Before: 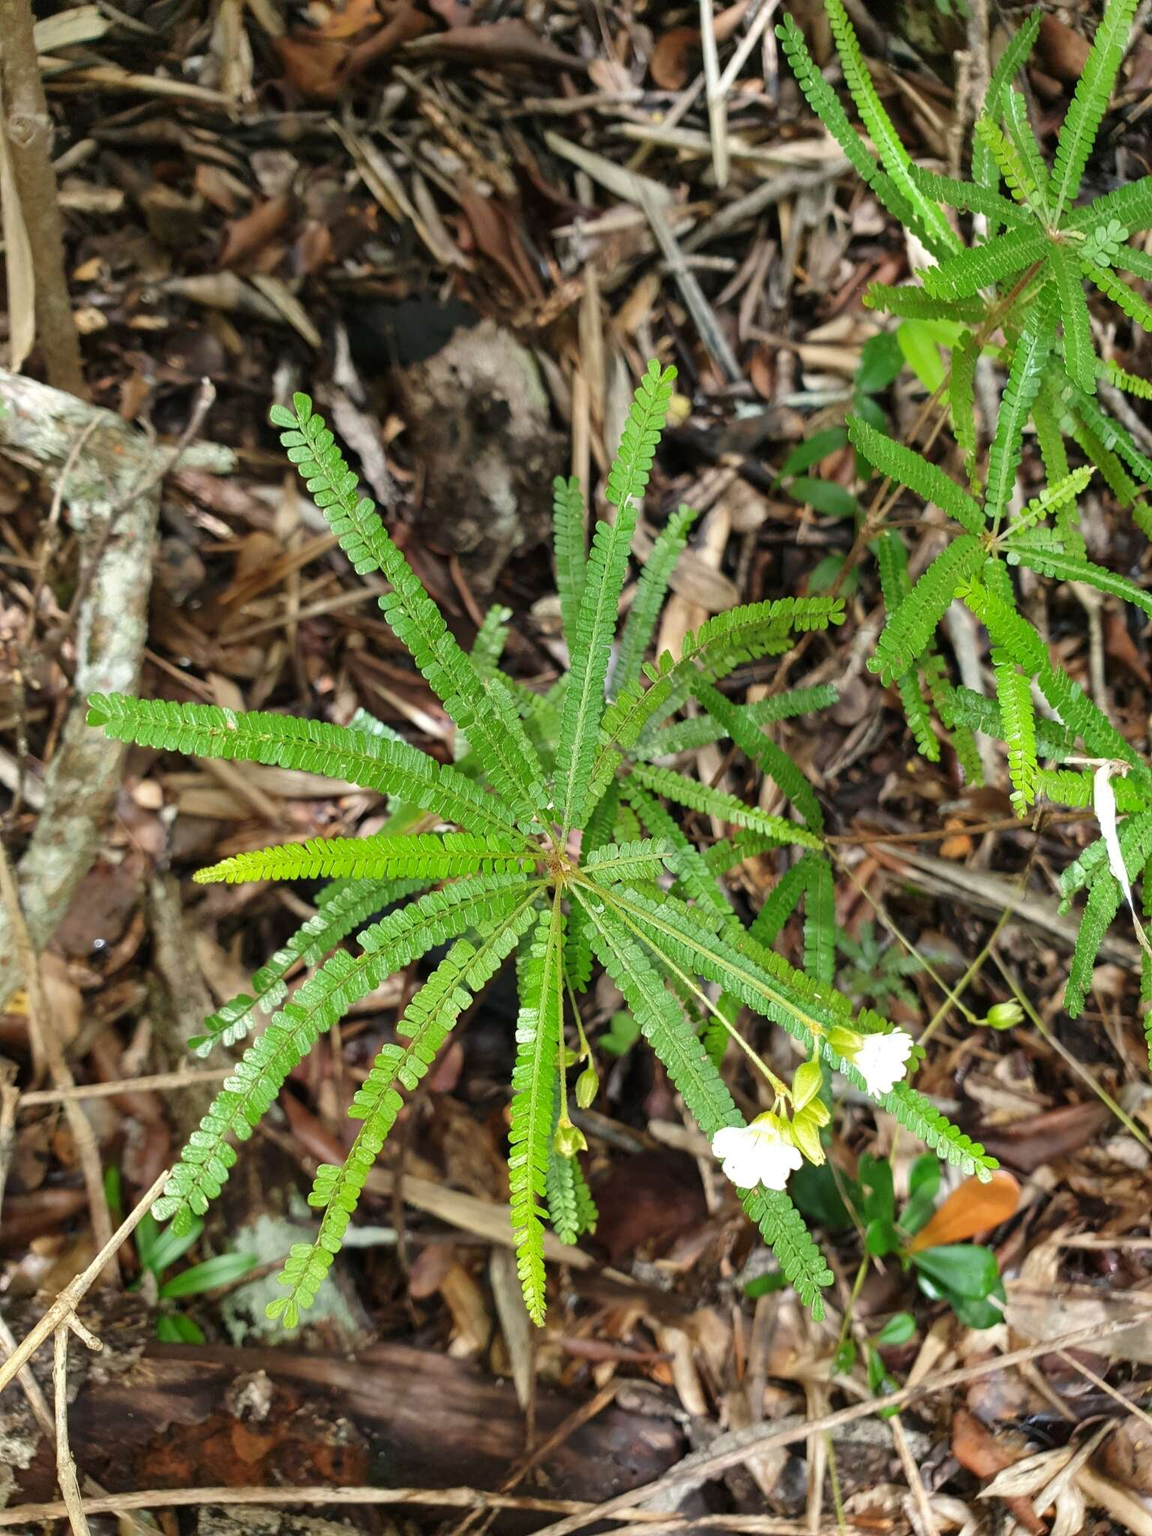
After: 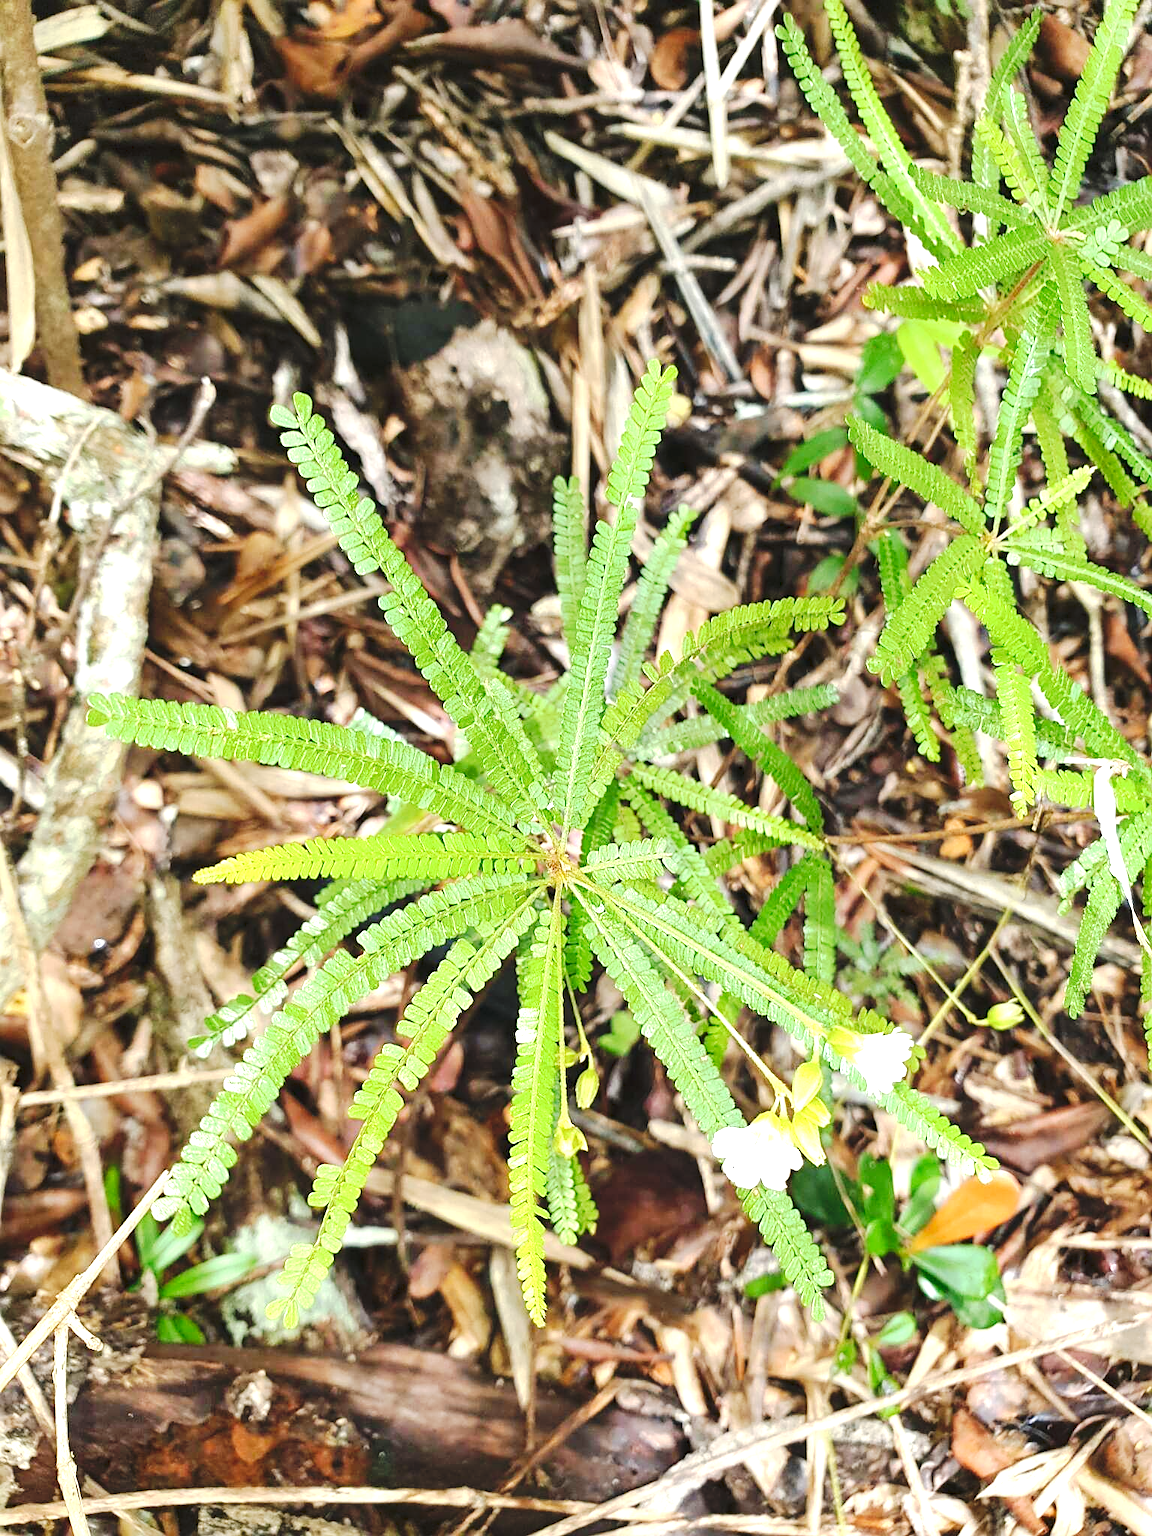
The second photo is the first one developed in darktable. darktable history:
sharpen: on, module defaults
tone curve: curves: ch0 [(0, 0) (0.003, 0.049) (0.011, 0.052) (0.025, 0.061) (0.044, 0.08) (0.069, 0.101) (0.1, 0.119) (0.136, 0.139) (0.177, 0.172) (0.224, 0.222) (0.277, 0.292) (0.335, 0.367) (0.399, 0.444) (0.468, 0.538) (0.543, 0.623) (0.623, 0.713) (0.709, 0.784) (0.801, 0.844) (0.898, 0.916) (1, 1)], preserve colors none
exposure: exposure 1 EV, compensate highlight preservation false
